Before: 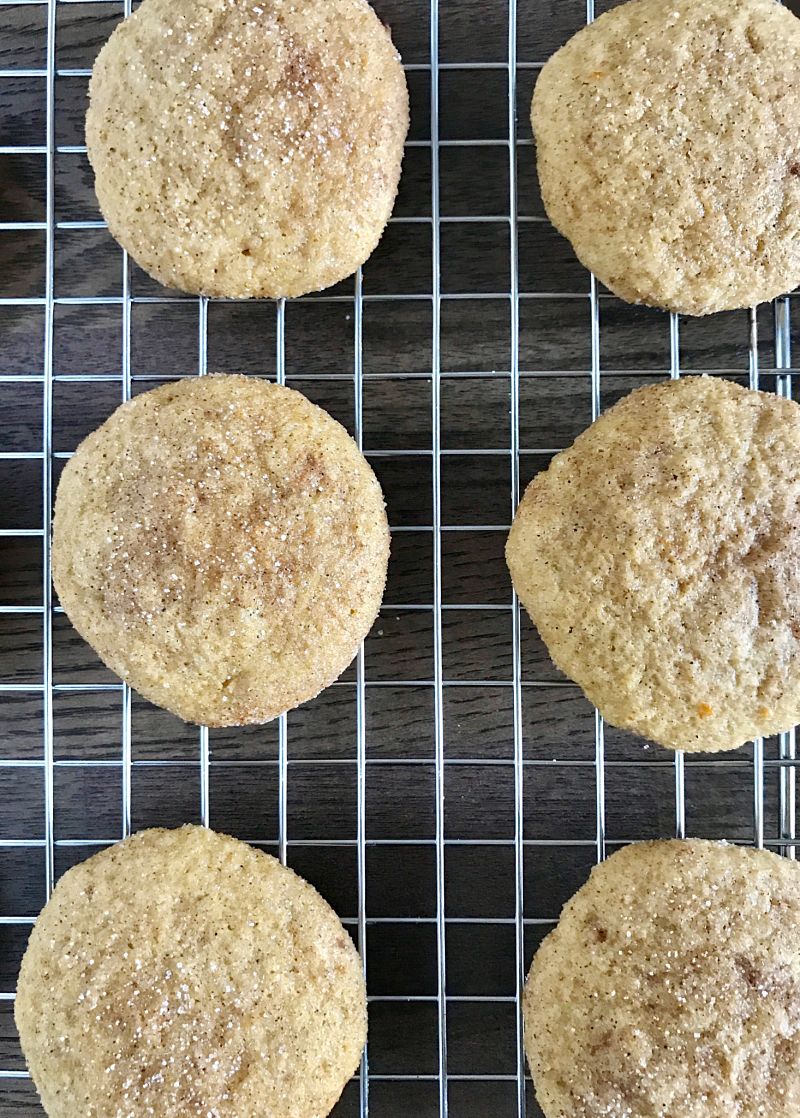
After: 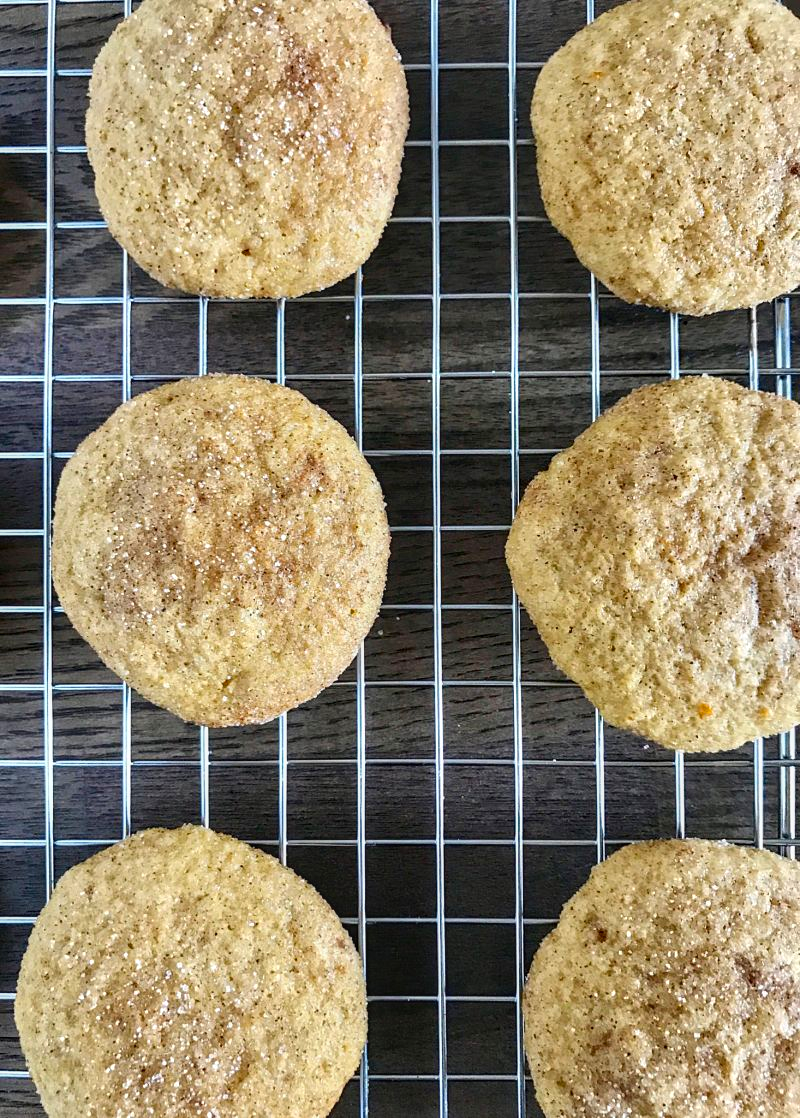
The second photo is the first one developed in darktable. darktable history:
contrast brightness saturation: contrast 0.09, saturation 0.28
local contrast: on, module defaults
